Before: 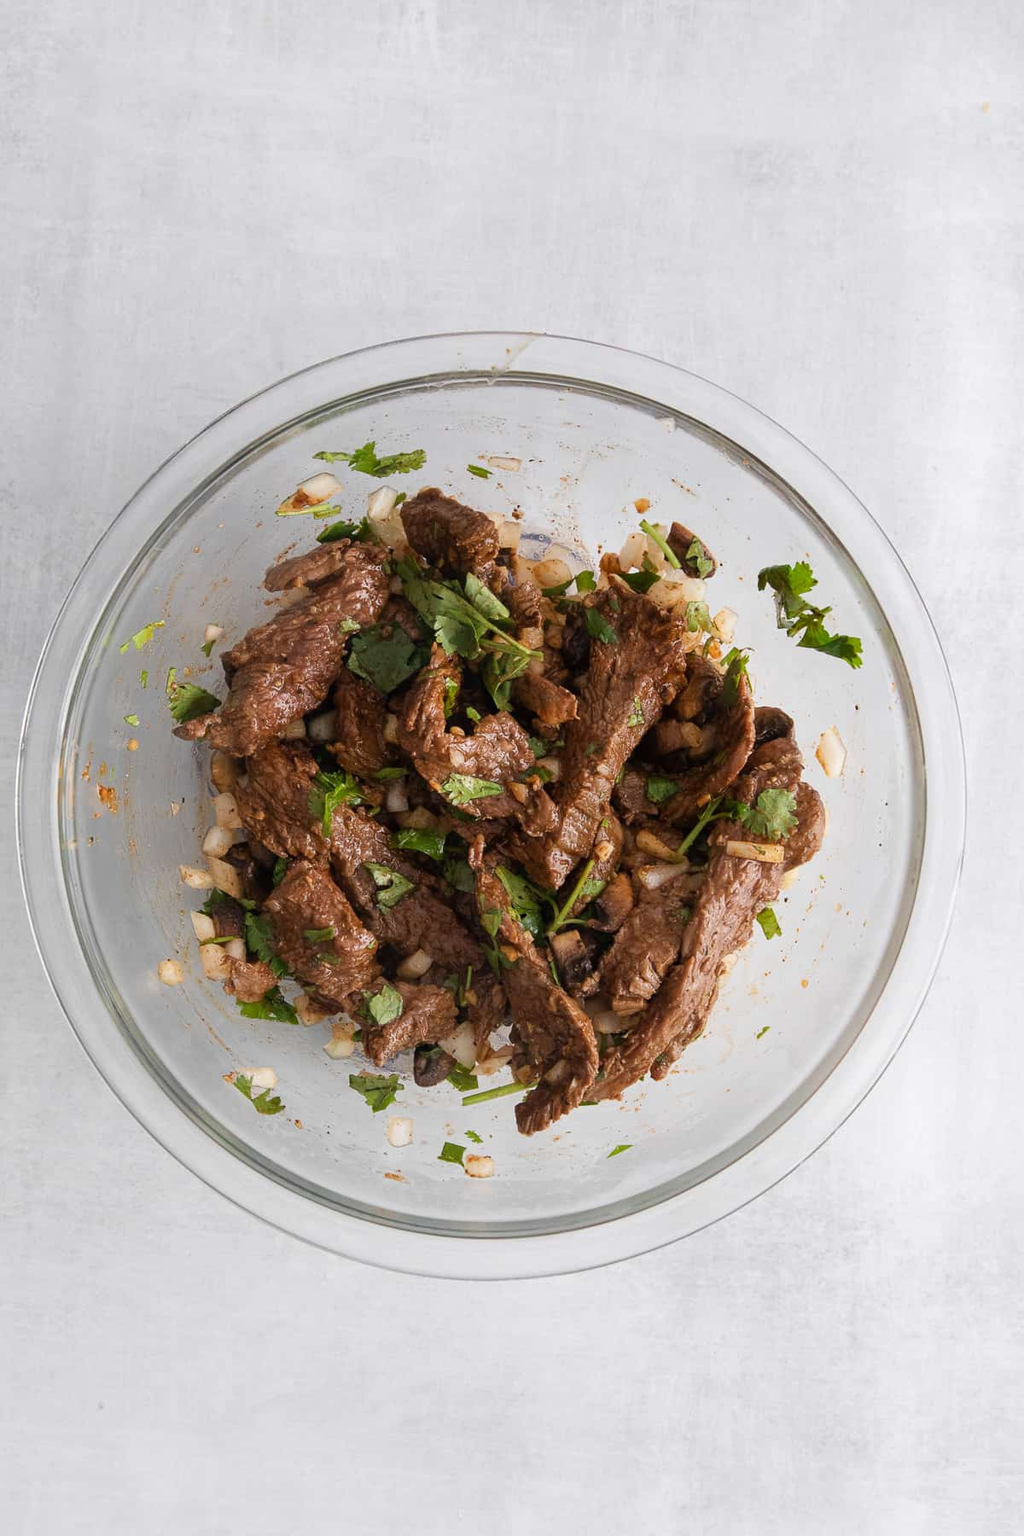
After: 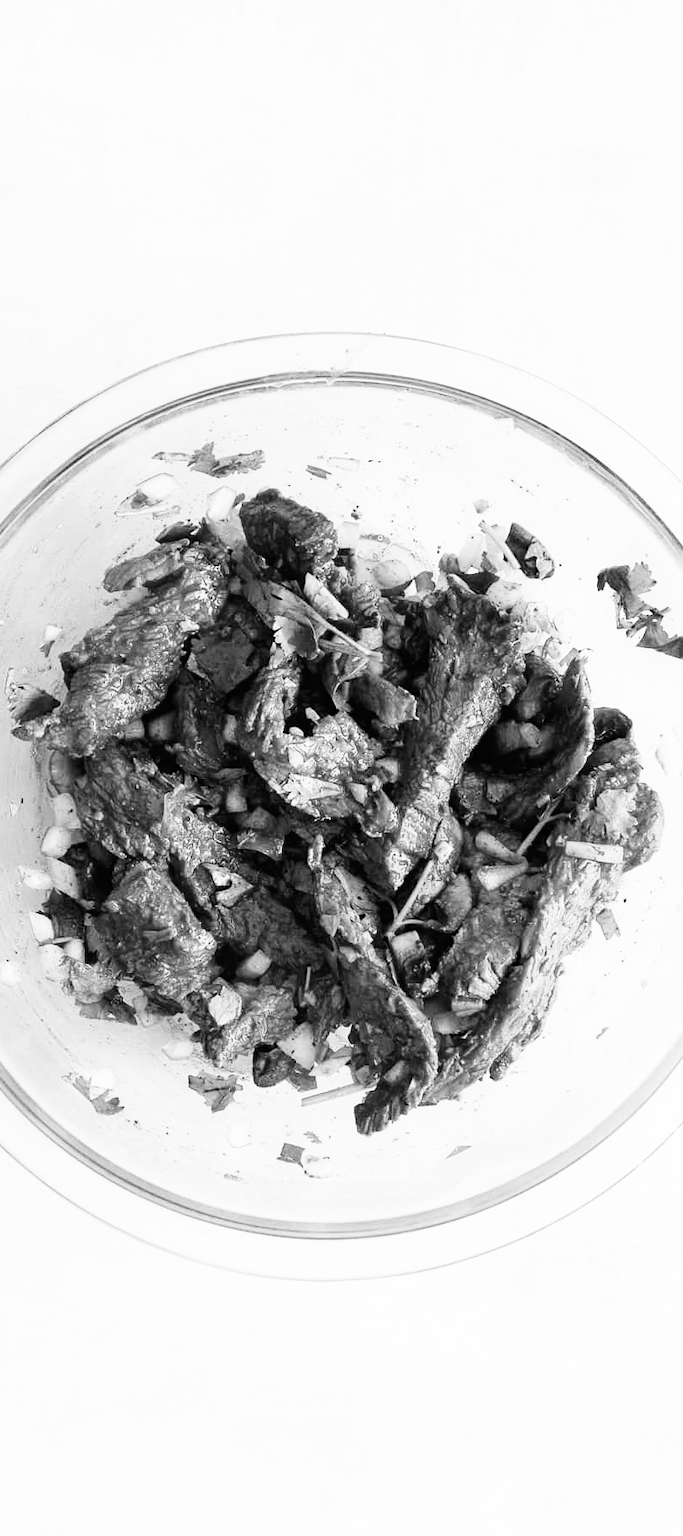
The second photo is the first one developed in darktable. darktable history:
crop and rotate: left 15.754%, right 17.579%
base curve: curves: ch0 [(0, 0) (0.007, 0.004) (0.027, 0.03) (0.046, 0.07) (0.207, 0.54) (0.442, 0.872) (0.673, 0.972) (1, 1)], preserve colors none
monochrome: a 1.94, b -0.638
